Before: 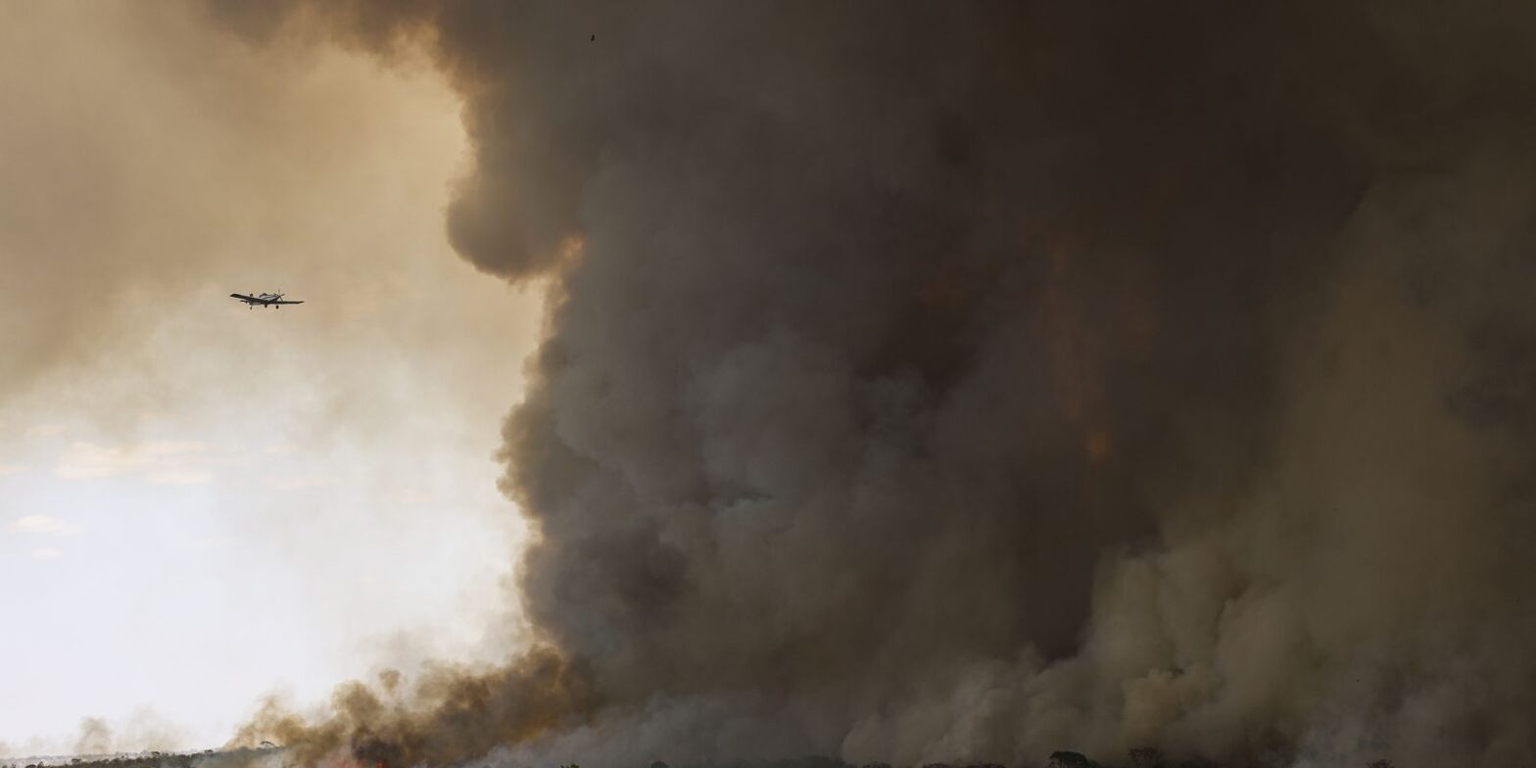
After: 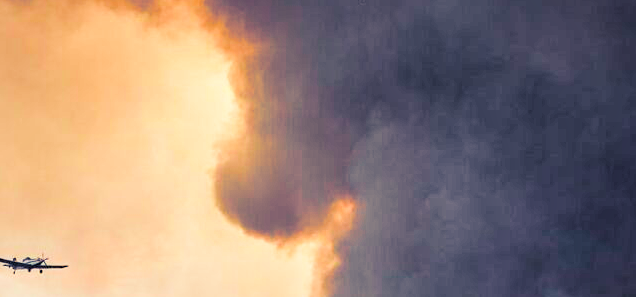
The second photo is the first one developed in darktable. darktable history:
color contrast: green-magenta contrast 1.69, blue-yellow contrast 1.49
local contrast: mode bilateral grid, contrast 44, coarseness 69, detail 214%, midtone range 0.2
crop: left 15.452%, top 5.459%, right 43.956%, bottom 56.62%
split-toning: shadows › hue 226.8°, shadows › saturation 0.84
exposure: black level correction 0, exposure 1.379 EV, compensate exposure bias true, compensate highlight preservation false
haze removal: adaptive false
filmic rgb: black relative exposure -7.65 EV, white relative exposure 4.56 EV, hardness 3.61, contrast 1.05
